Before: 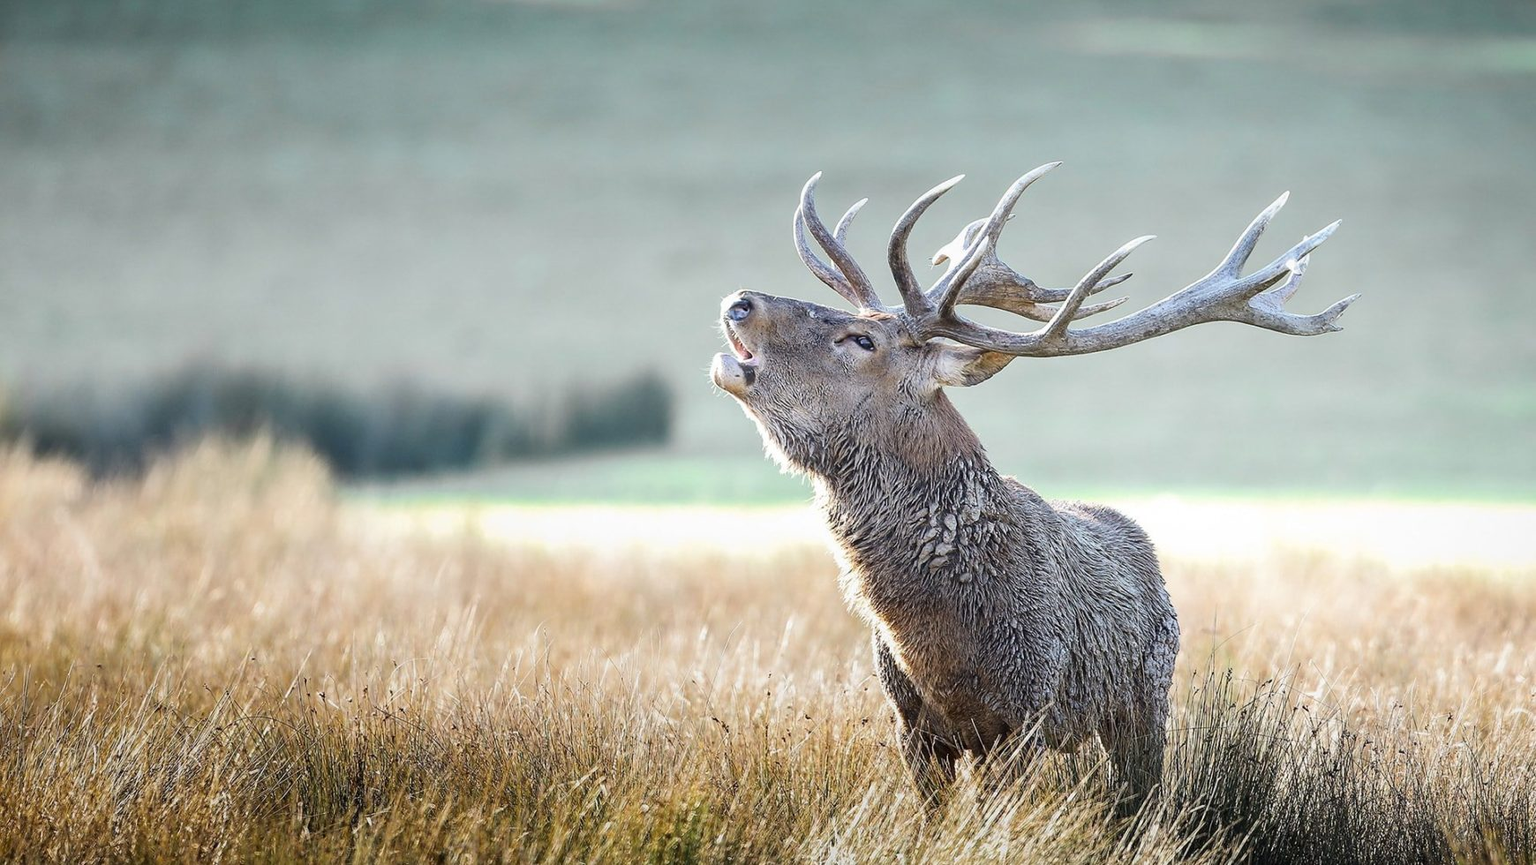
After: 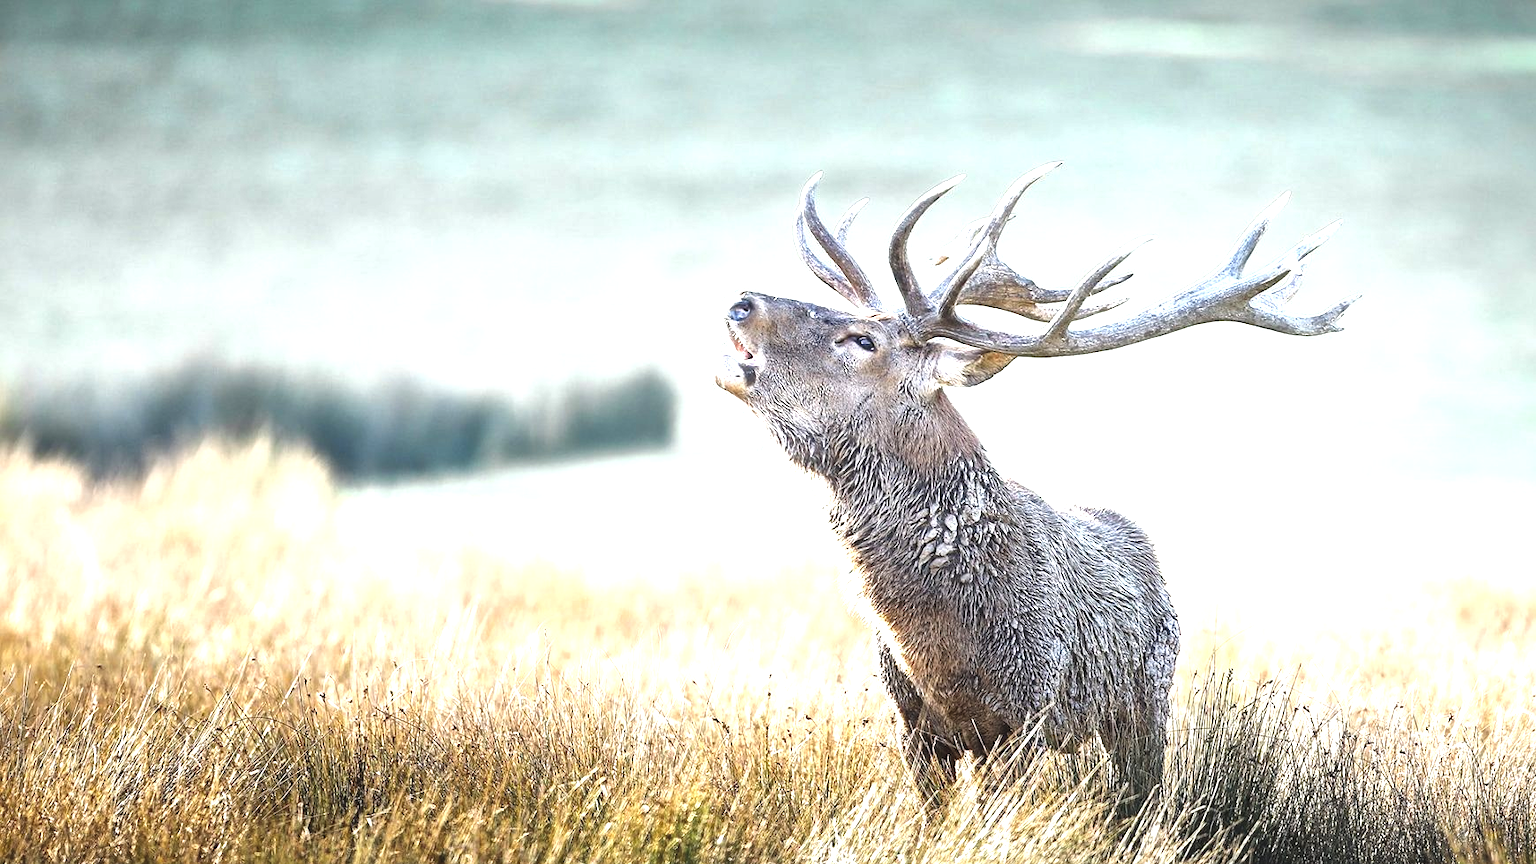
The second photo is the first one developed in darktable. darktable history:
local contrast: mode bilateral grid, contrast 20, coarseness 51, detail 157%, midtone range 0.2
exposure: black level correction -0.005, exposure 1 EV, compensate highlight preservation false
